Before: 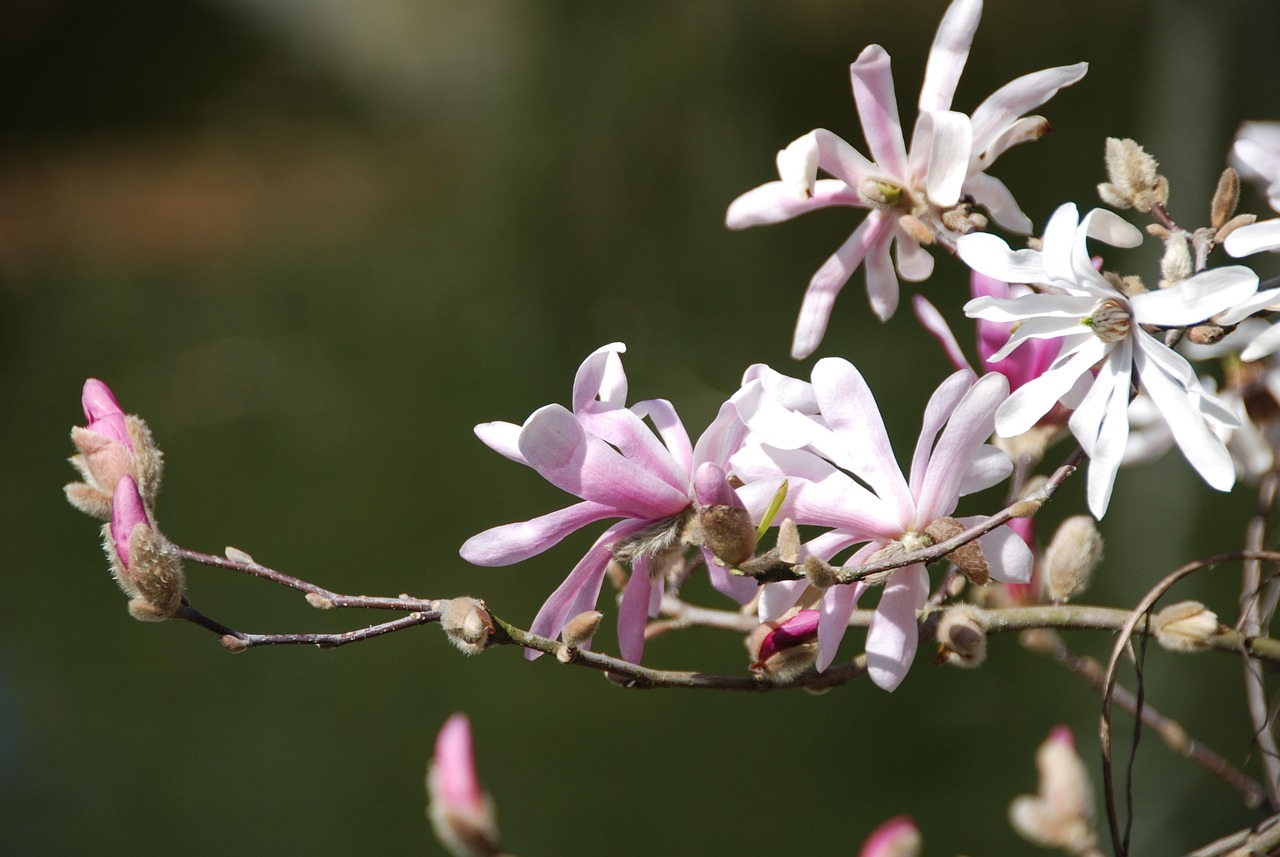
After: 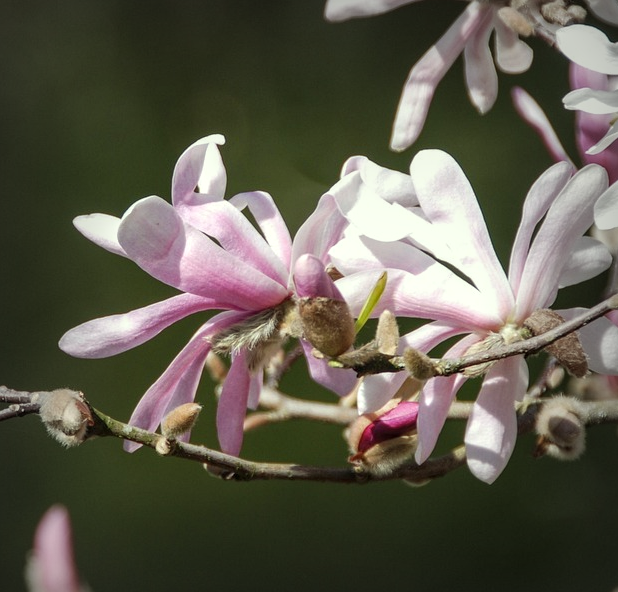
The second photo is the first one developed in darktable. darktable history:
local contrast: on, module defaults
crop: left 31.338%, top 24.315%, right 20.319%, bottom 6.533%
vignetting: fall-off start 54.03%, automatic ratio true, width/height ratio 1.312, shape 0.208
color correction: highlights a* -4.5, highlights b* 6.69
